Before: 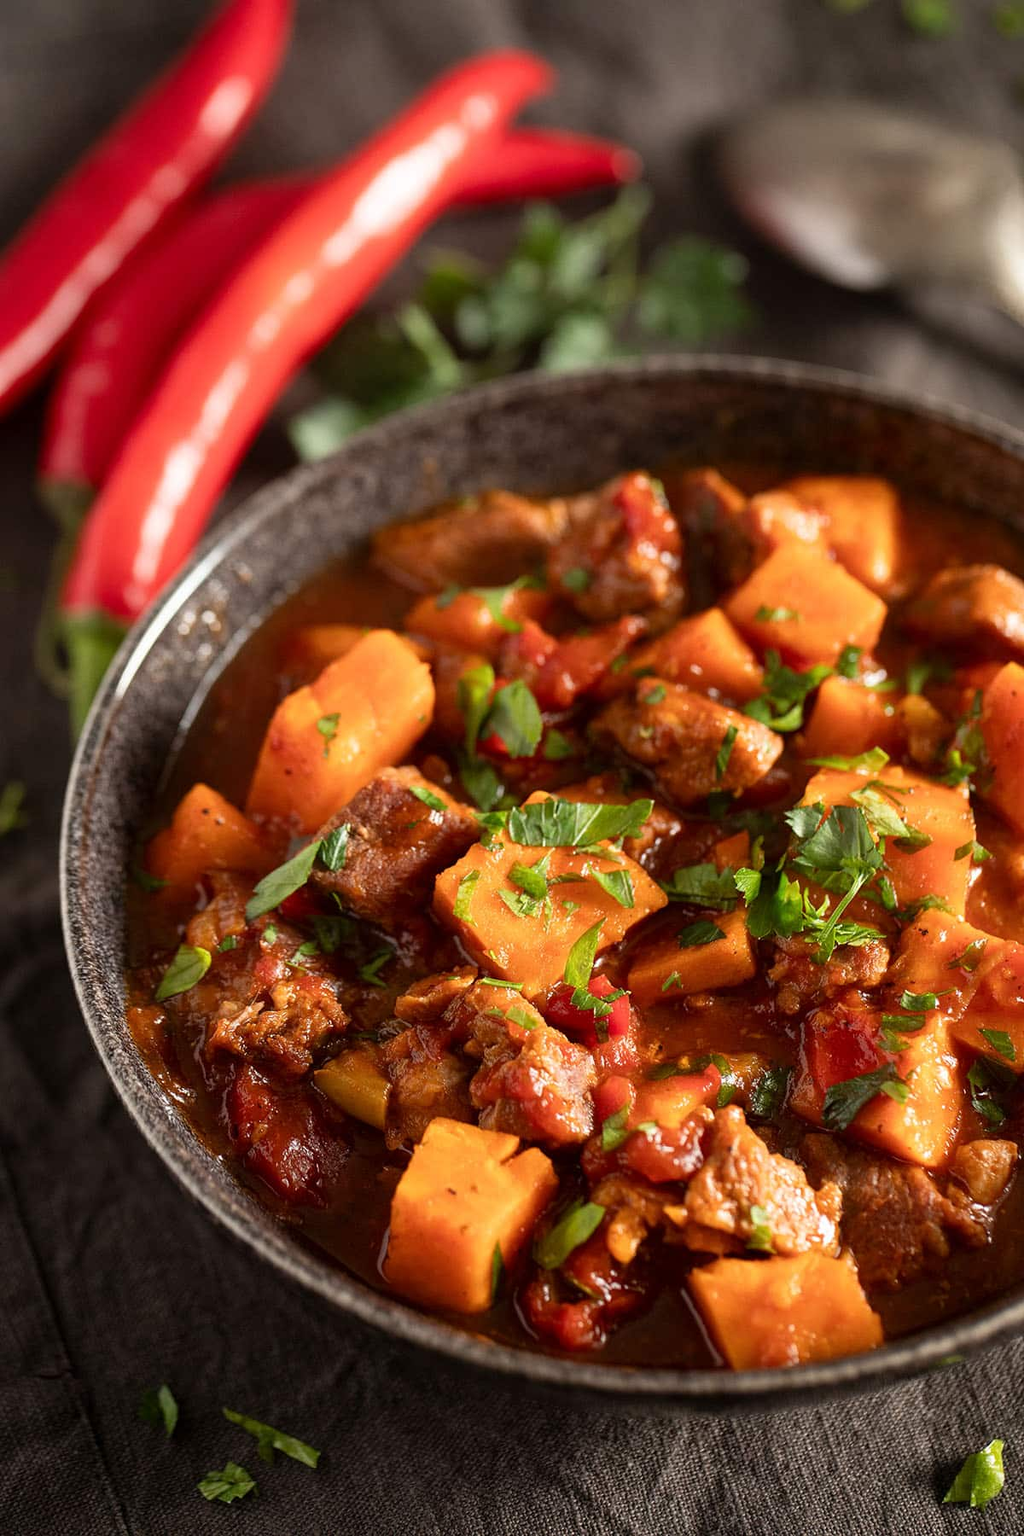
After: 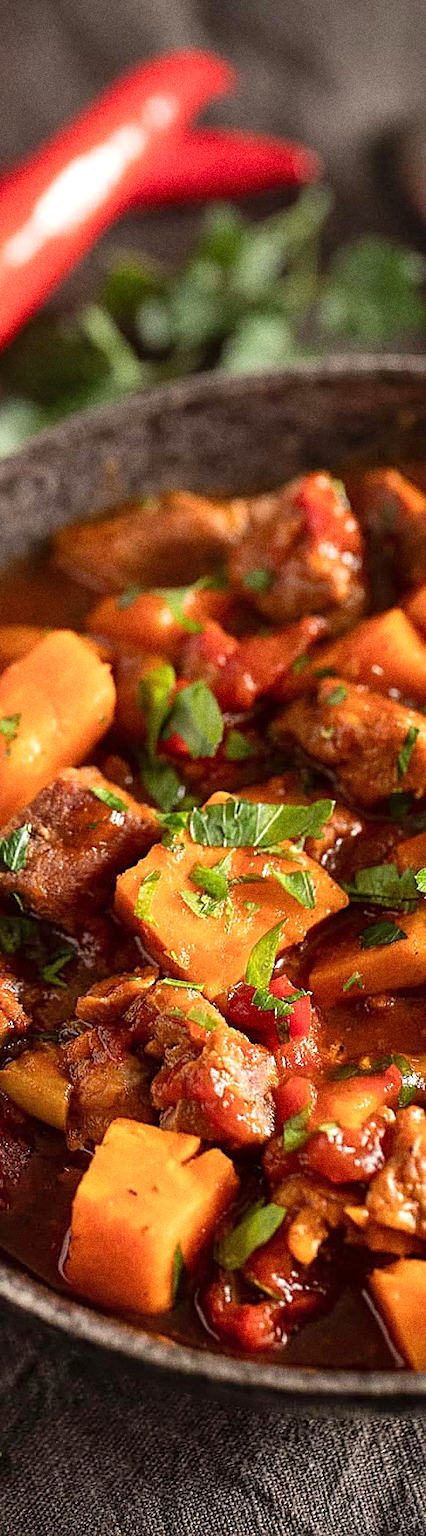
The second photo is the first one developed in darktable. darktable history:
crop: left 31.229%, right 27.105%
sharpen: on, module defaults
grain: coarseness 0.09 ISO, strength 40%
levels: levels [0, 0.476, 0.951]
shadows and highlights: highlights 70.7, soften with gaussian
